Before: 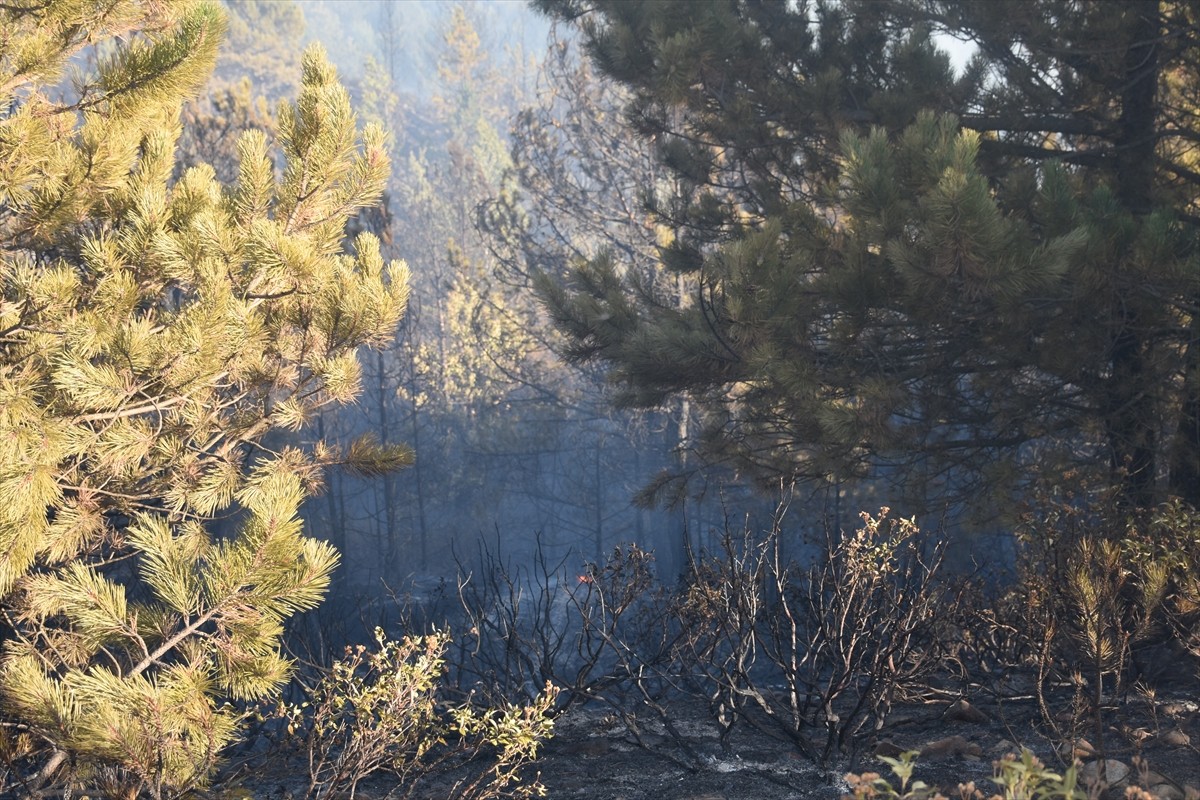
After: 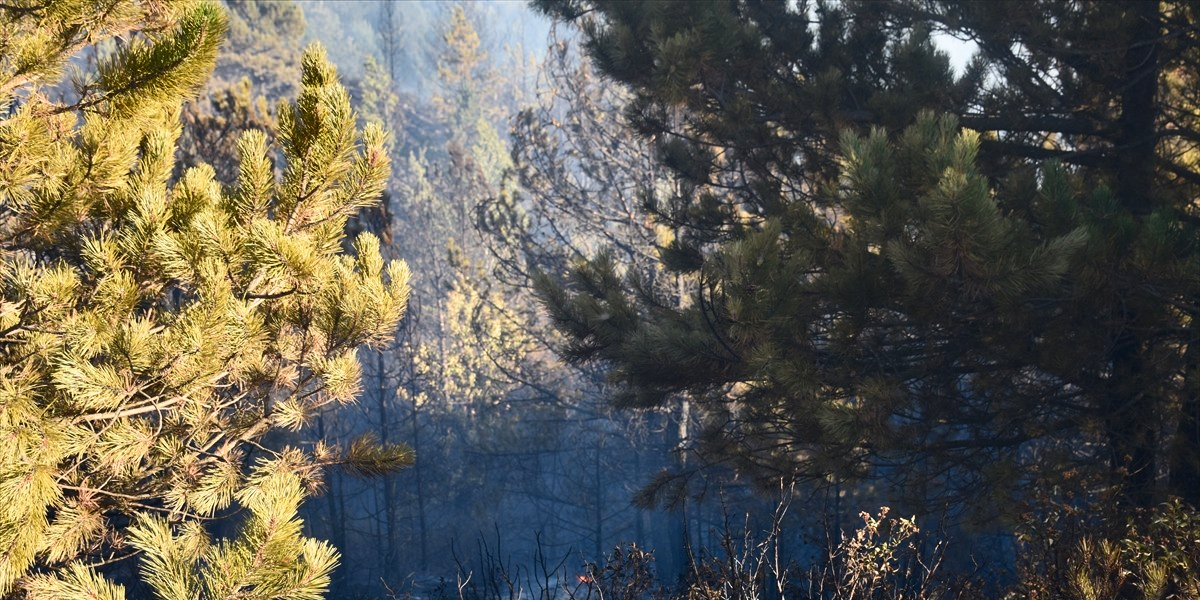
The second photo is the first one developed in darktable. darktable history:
contrast brightness saturation: contrast 0.192, brightness -0.108, saturation 0.215
crop: bottom 24.985%
shadows and highlights: shadows 21.02, highlights -83, soften with gaussian
